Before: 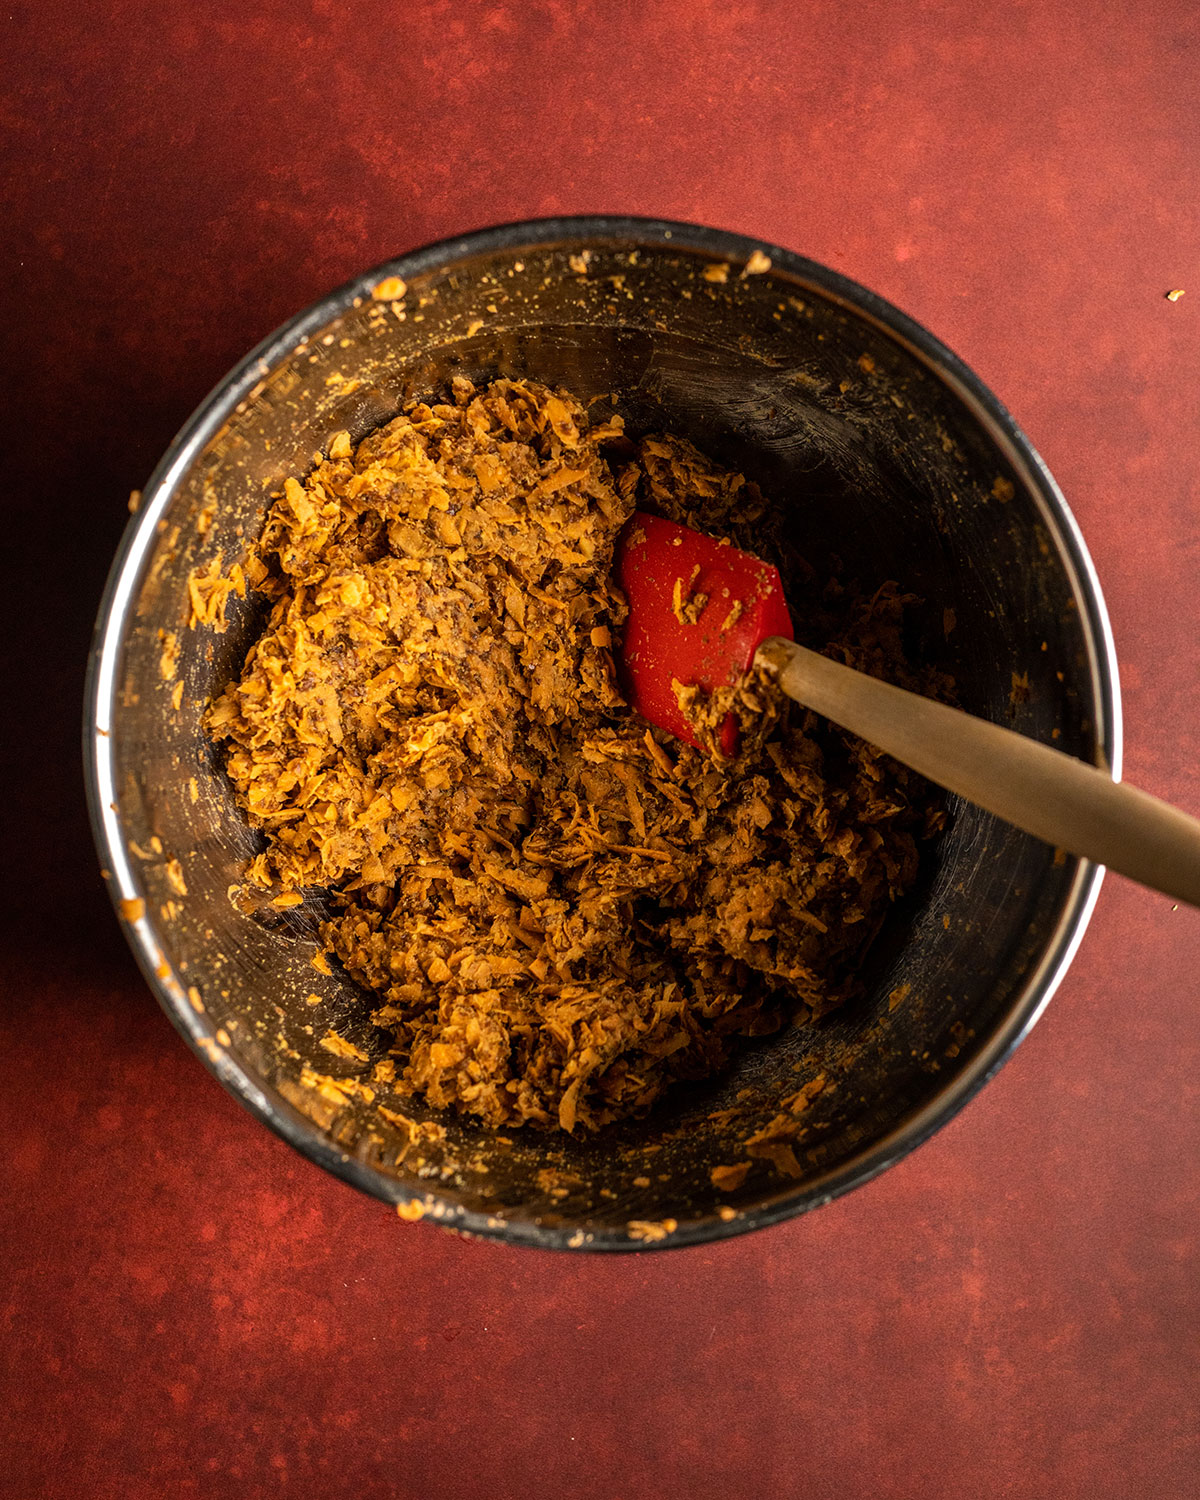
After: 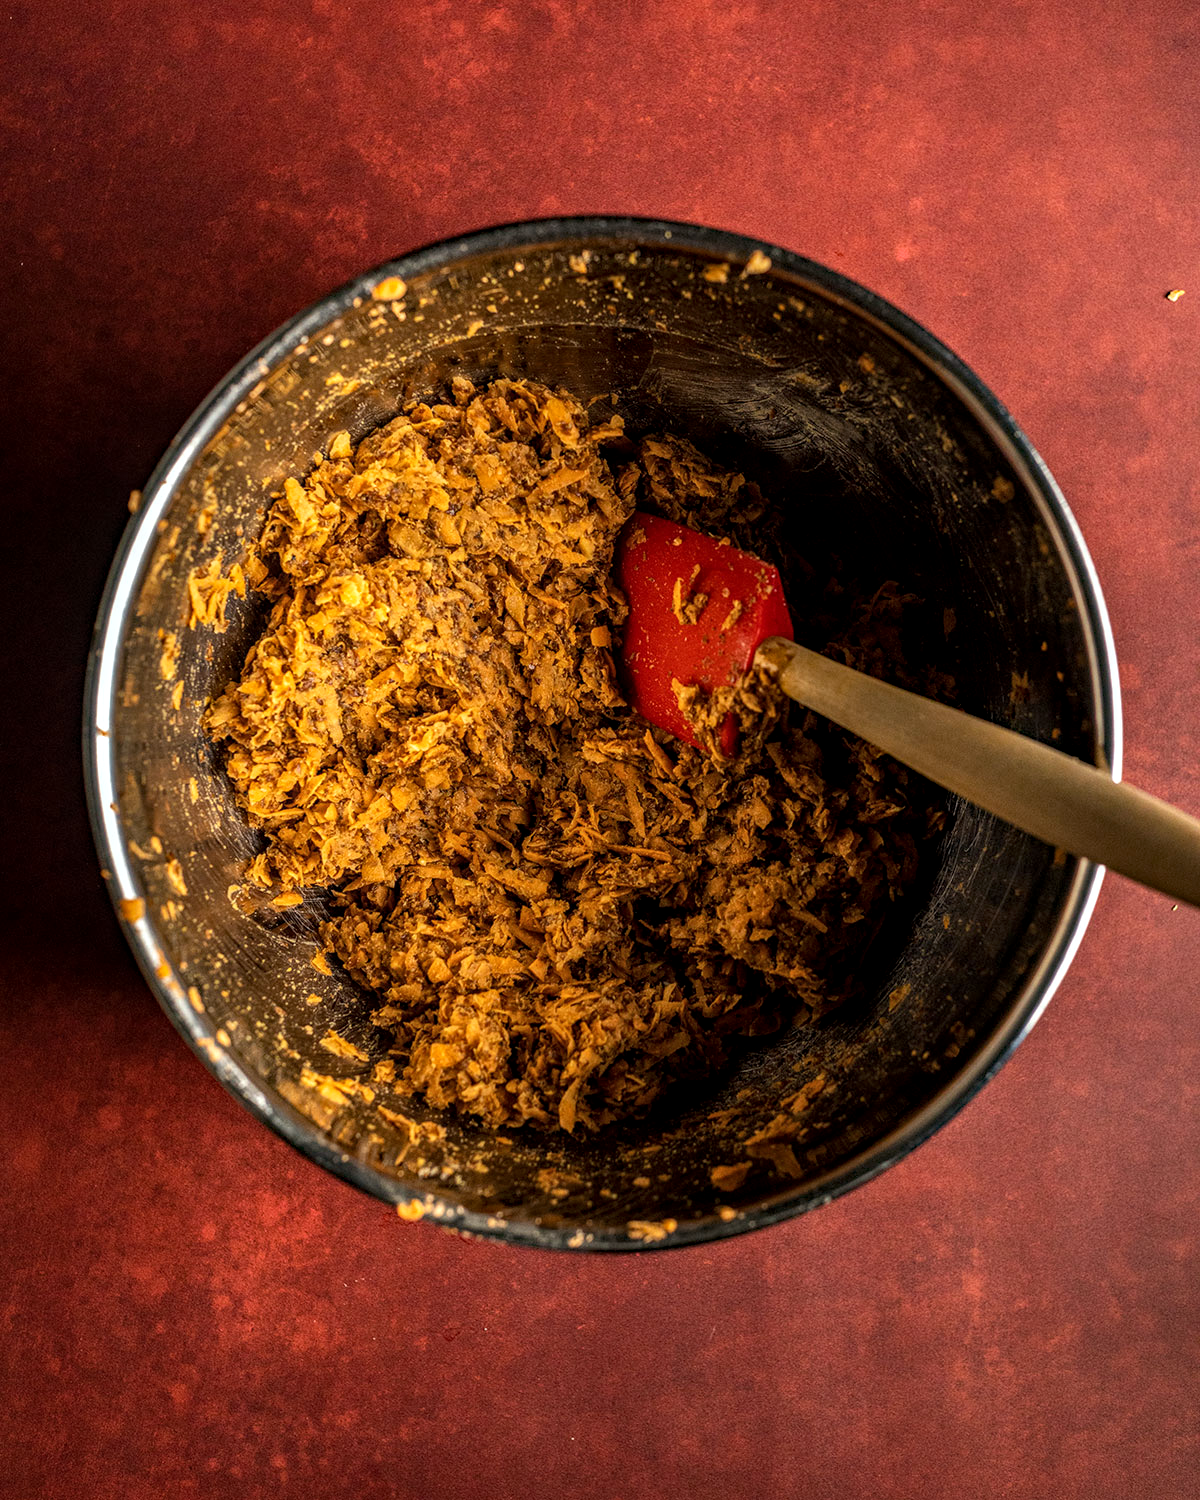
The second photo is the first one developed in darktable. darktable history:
local contrast: on, module defaults
haze removal: strength 0.253, distance 0.248, compatibility mode true, adaptive false
tone equalizer: on, module defaults
